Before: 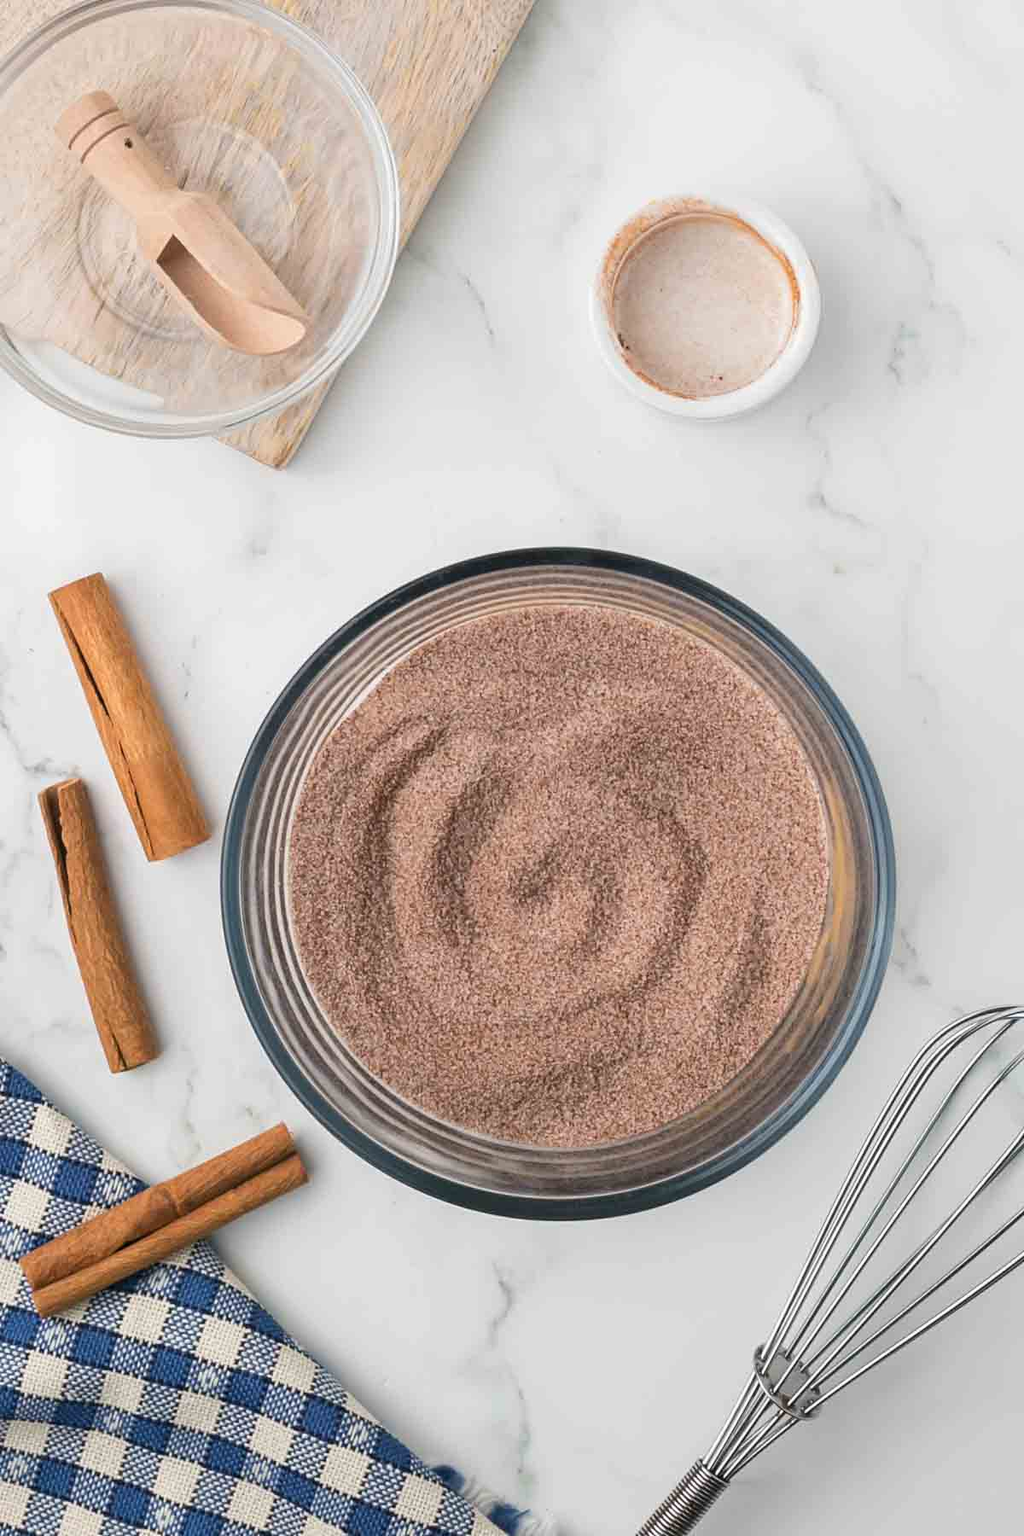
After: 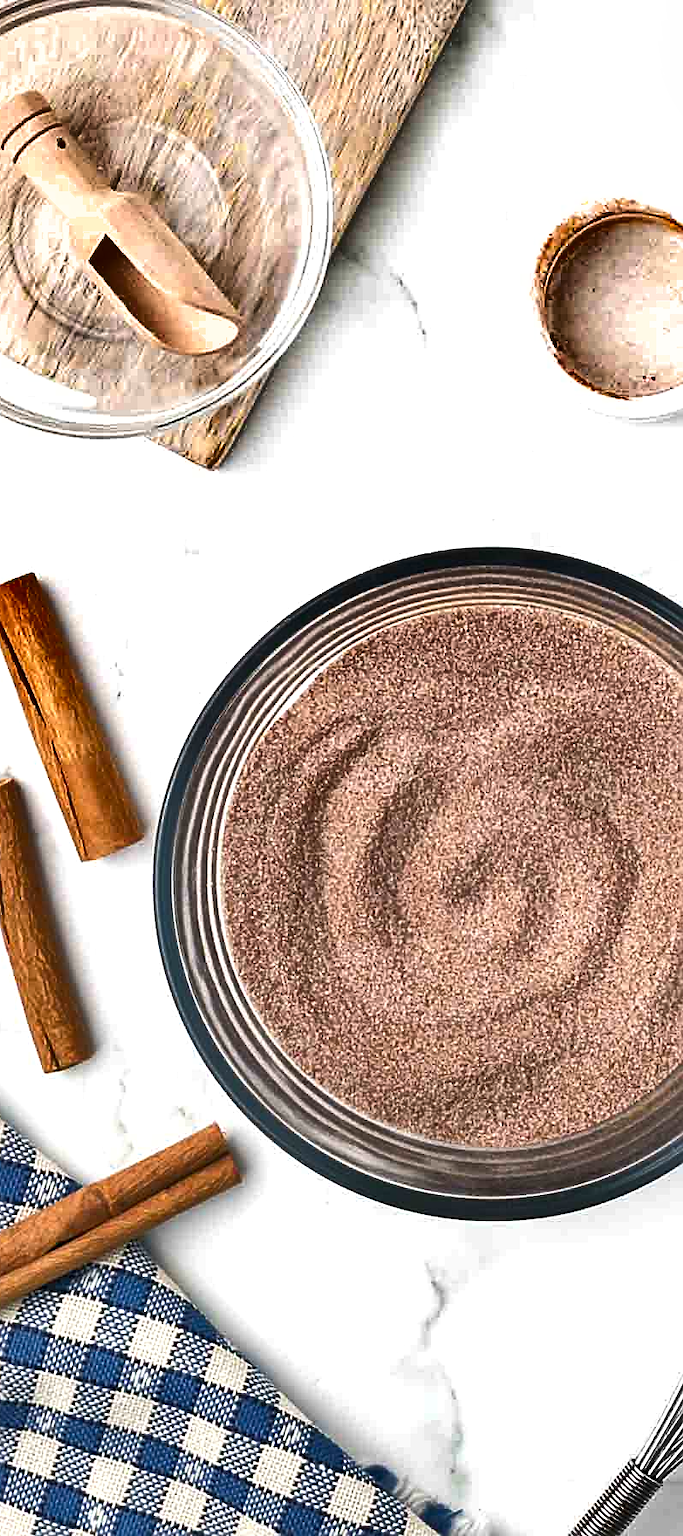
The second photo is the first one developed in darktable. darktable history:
sharpen: on, module defaults
exposure: black level correction 0, exposure 0.498 EV, compensate highlight preservation false
crop and rotate: left 6.638%, right 26.575%
shadows and highlights: radius 169.89, shadows 27.11, white point adjustment 2.97, highlights -68.39, soften with gaussian
